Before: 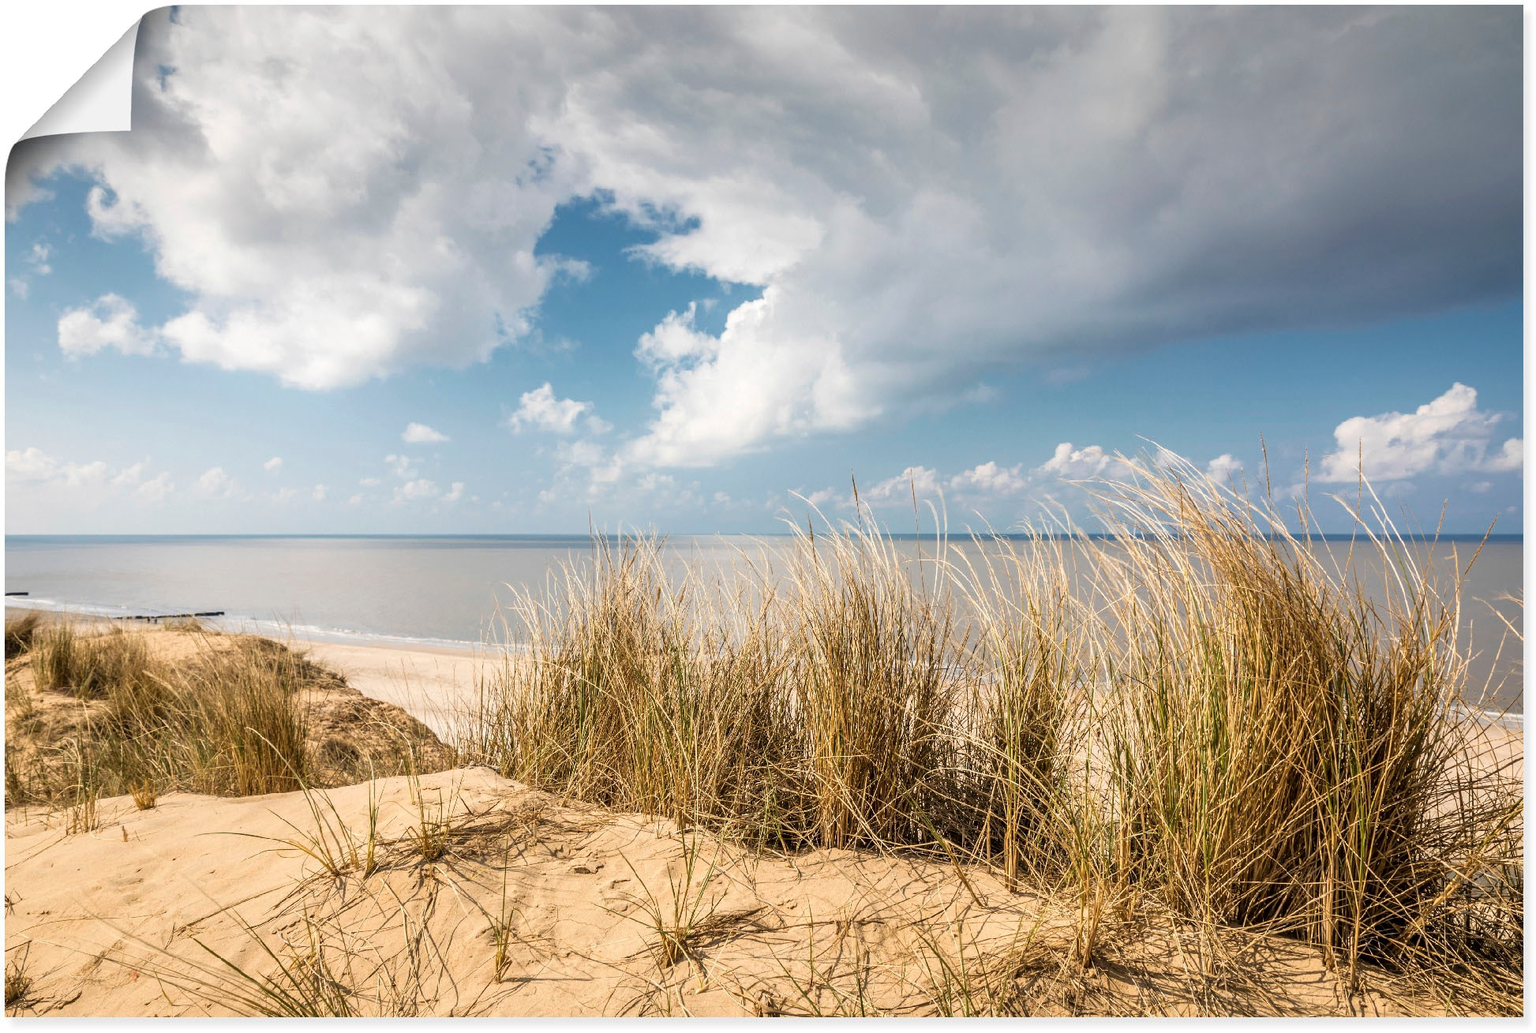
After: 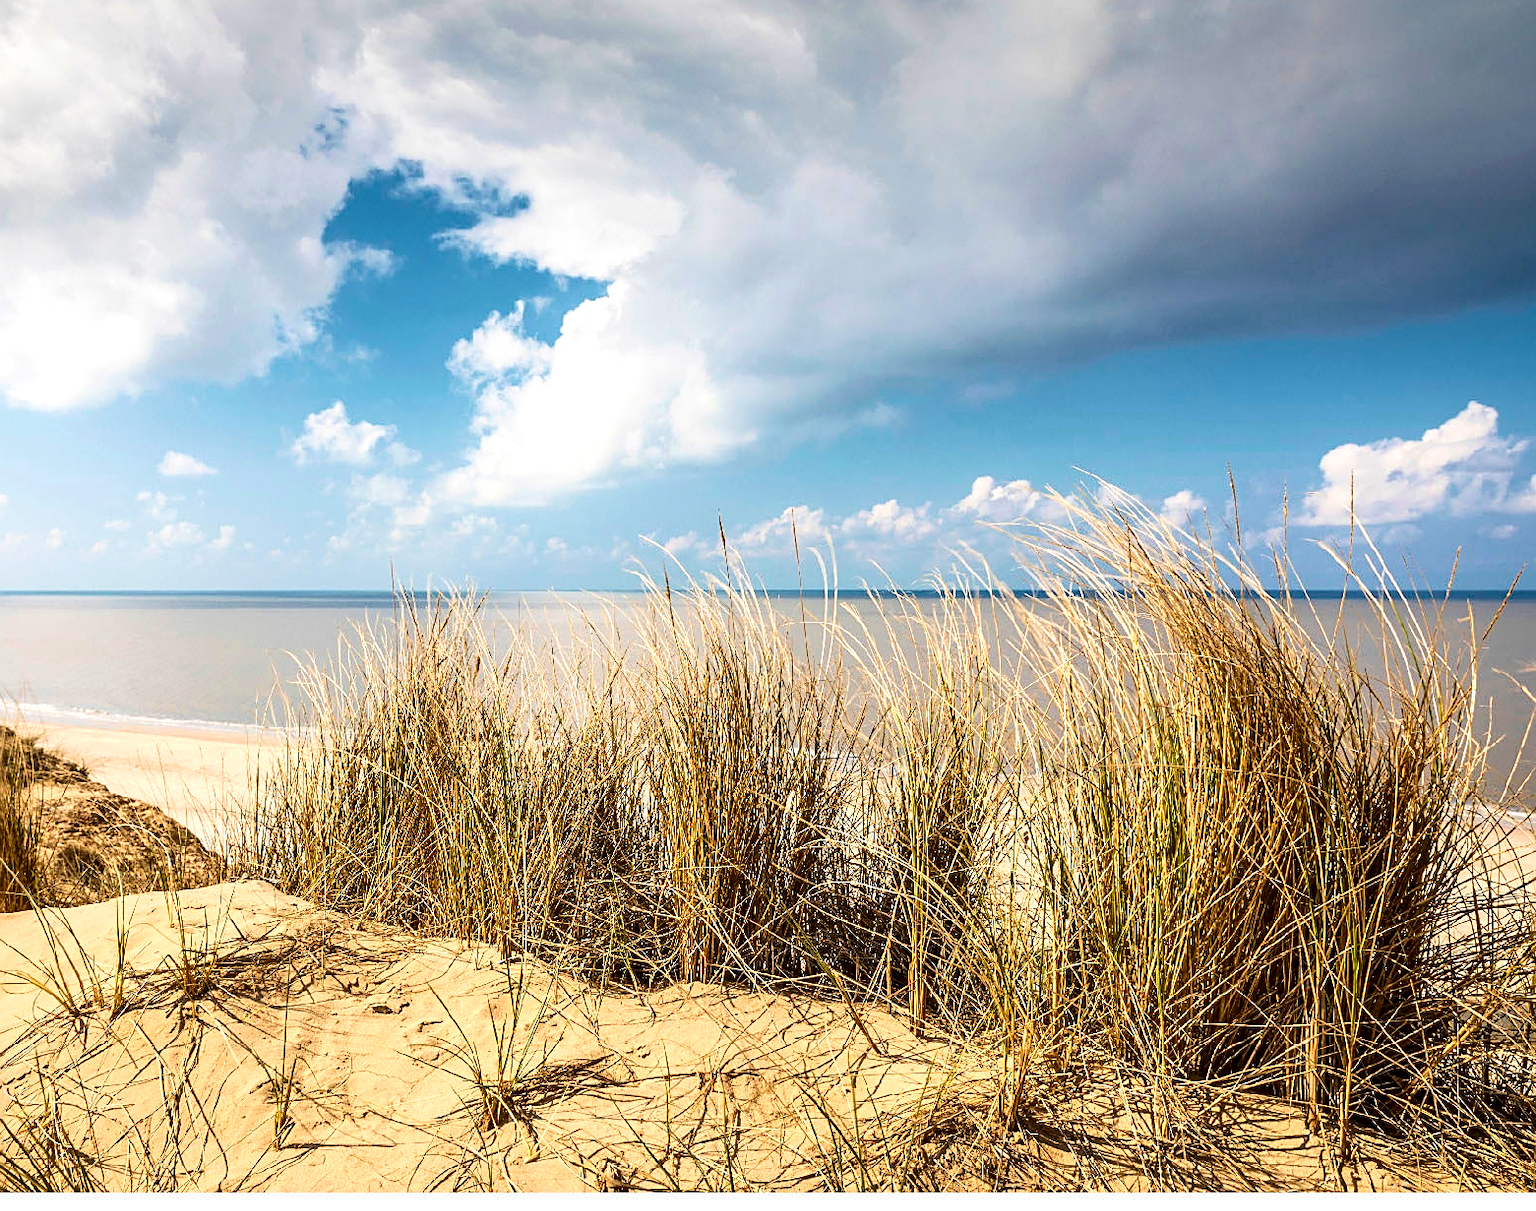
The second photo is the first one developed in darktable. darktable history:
contrast brightness saturation: contrast 0.192, brightness -0.108, saturation 0.211
velvia: on, module defaults
crop and rotate: left 17.966%, top 5.897%, right 1.81%
sharpen: on, module defaults
exposure: exposure 0.272 EV, compensate exposure bias true, compensate highlight preservation false
